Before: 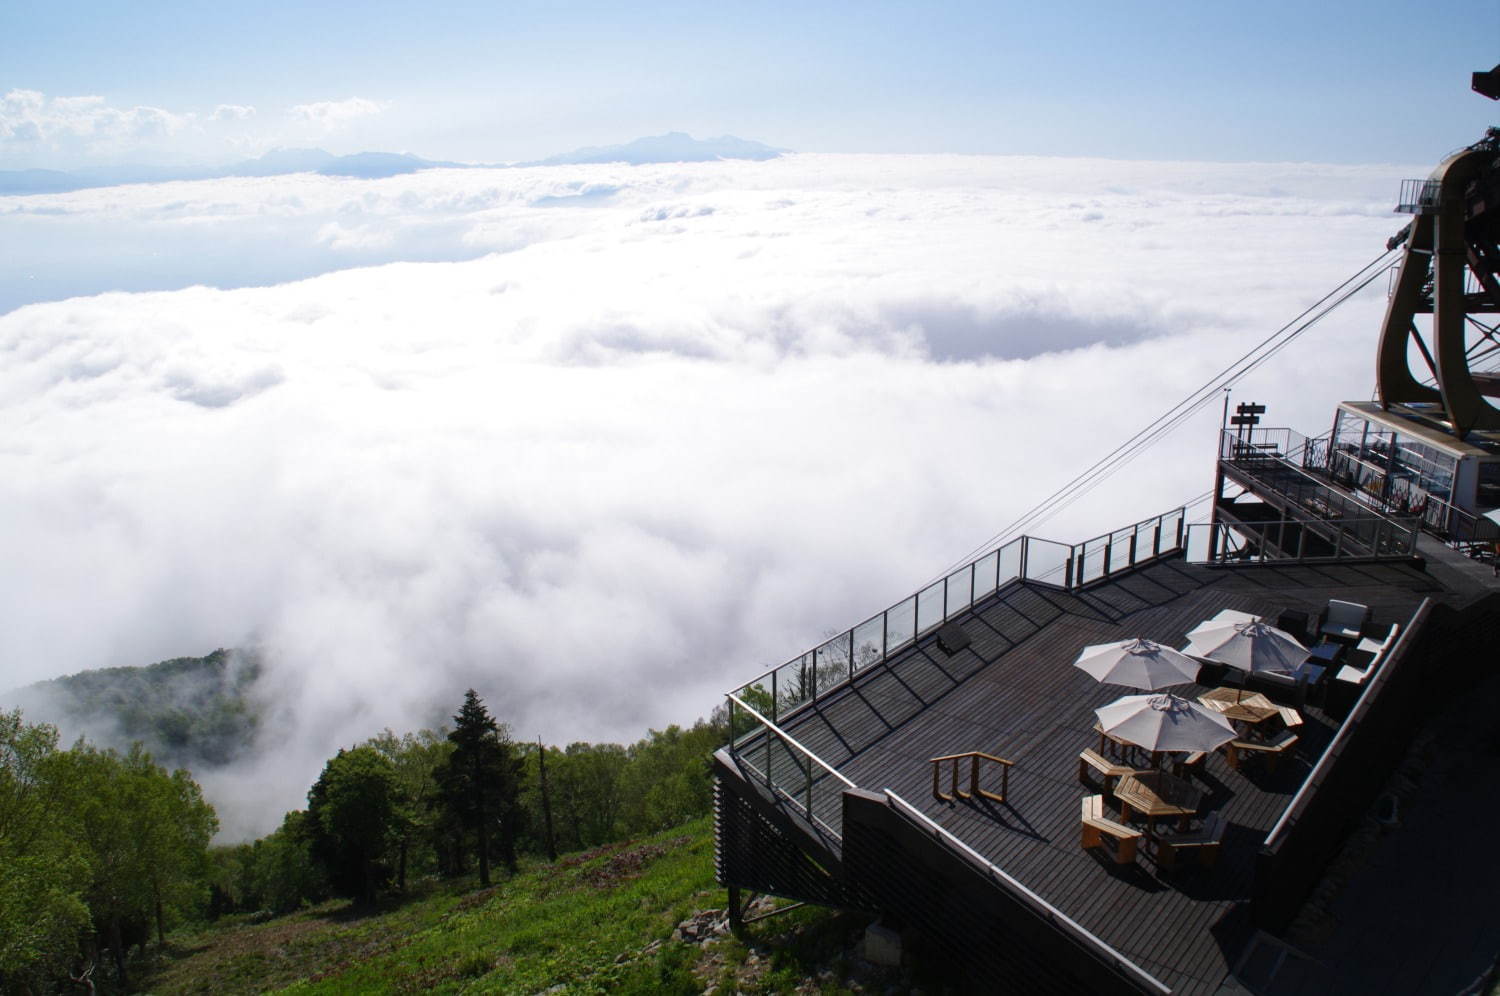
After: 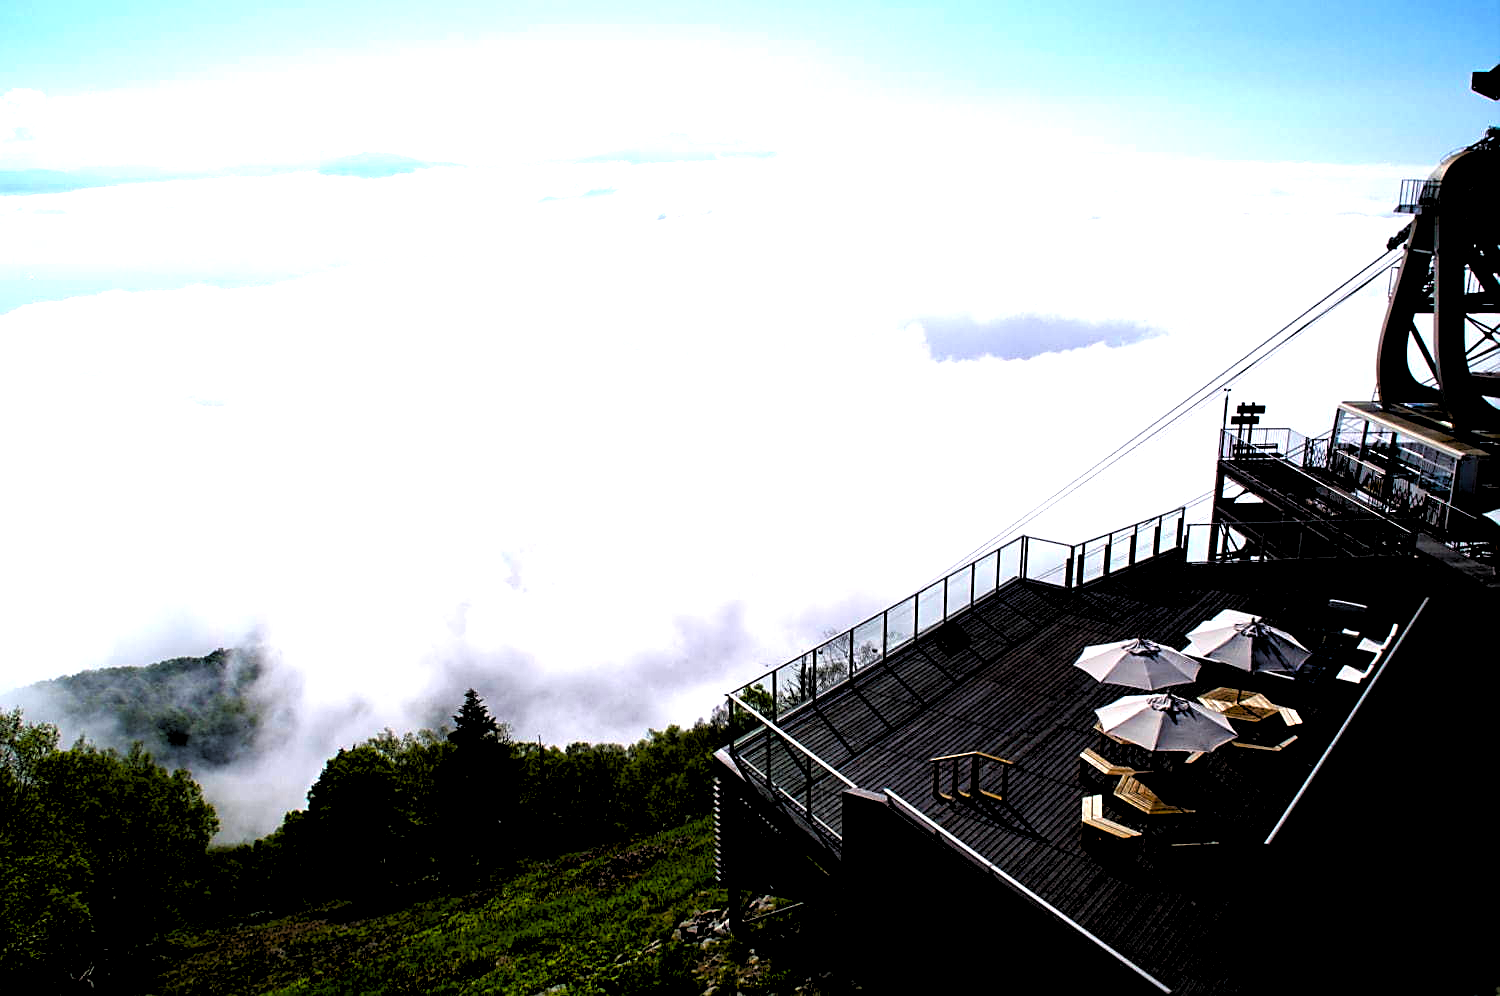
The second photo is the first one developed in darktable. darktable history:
sharpen: on, module defaults
color balance rgb: linear chroma grading › global chroma 9%, perceptual saturation grading › global saturation 36%, perceptual saturation grading › shadows 35%, perceptual brilliance grading › global brilliance 21.21%, perceptual brilliance grading › shadows -35%, global vibrance 21.21%
rgb levels: levels [[0.034, 0.472, 0.904], [0, 0.5, 1], [0, 0.5, 1]]
